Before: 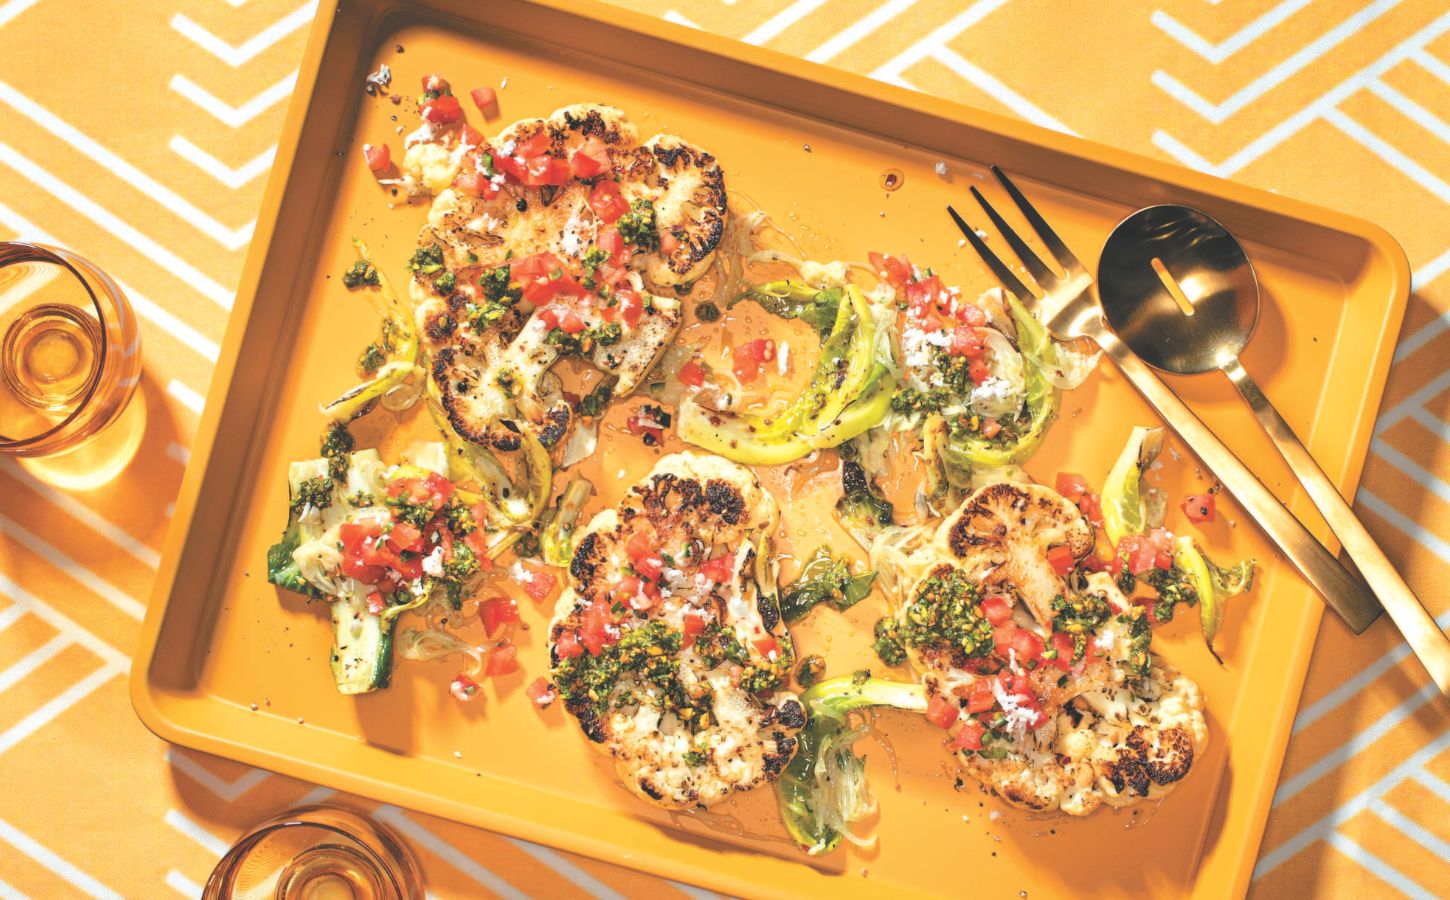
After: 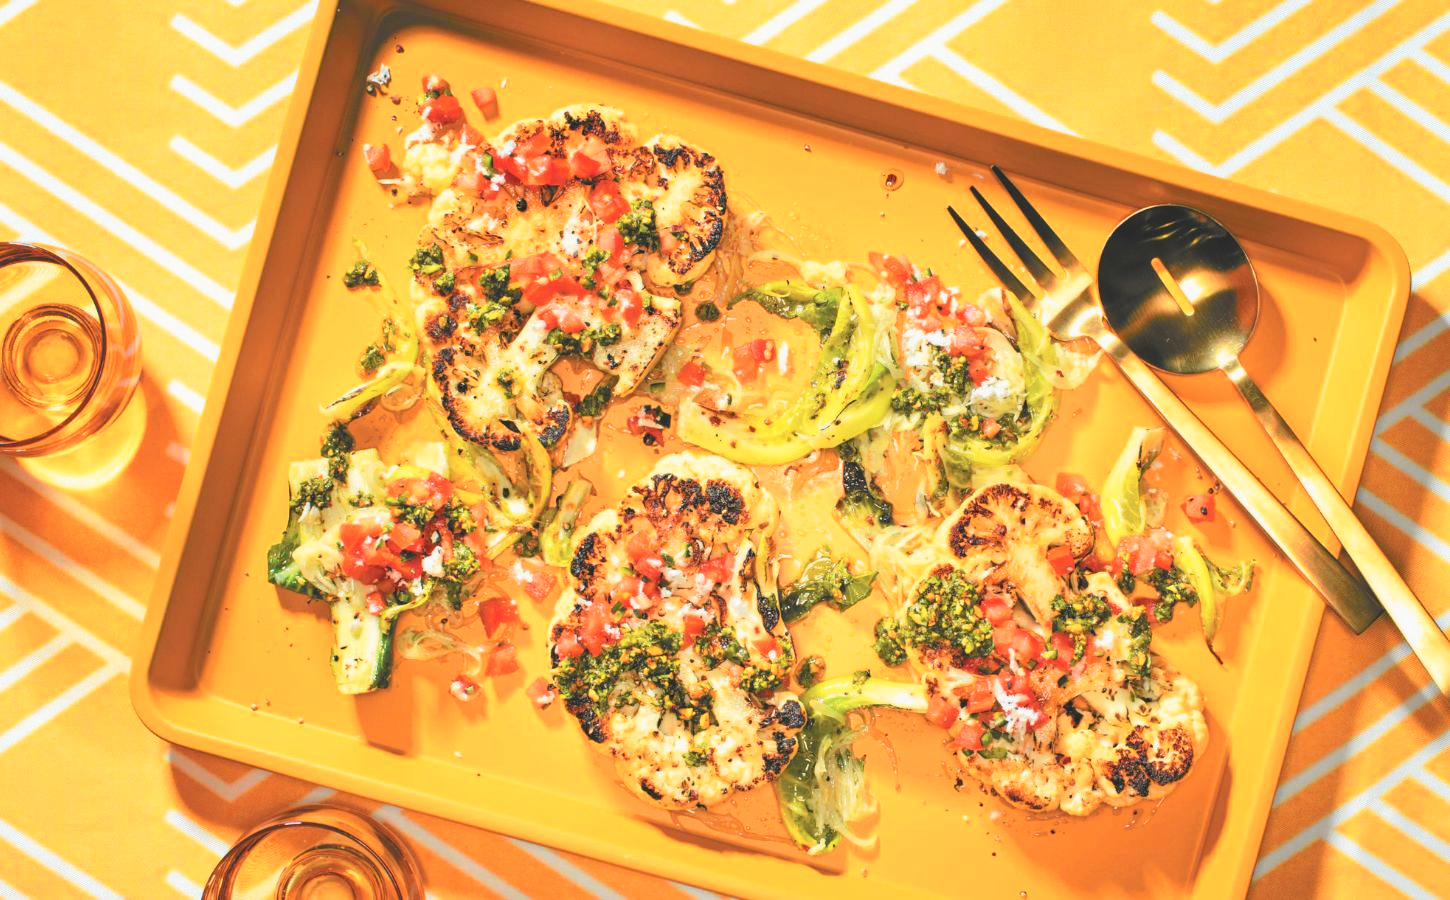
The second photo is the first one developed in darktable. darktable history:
tone curve: curves: ch0 [(0, 0.006) (0.037, 0.022) (0.123, 0.105) (0.19, 0.173) (0.277, 0.279) (0.474, 0.517) (0.597, 0.662) (0.687, 0.774) (0.855, 0.891) (1, 0.982)]; ch1 [(0, 0) (0.243, 0.245) (0.422, 0.415) (0.493, 0.495) (0.508, 0.503) (0.544, 0.552) (0.557, 0.582) (0.626, 0.672) (0.694, 0.732) (1, 1)]; ch2 [(0, 0) (0.249, 0.216) (0.356, 0.329) (0.424, 0.442) (0.476, 0.483) (0.498, 0.5) (0.517, 0.519) (0.532, 0.539) (0.562, 0.596) (0.614, 0.662) (0.706, 0.757) (0.808, 0.809) (0.991, 0.968)], color space Lab, independent channels, preserve colors none
